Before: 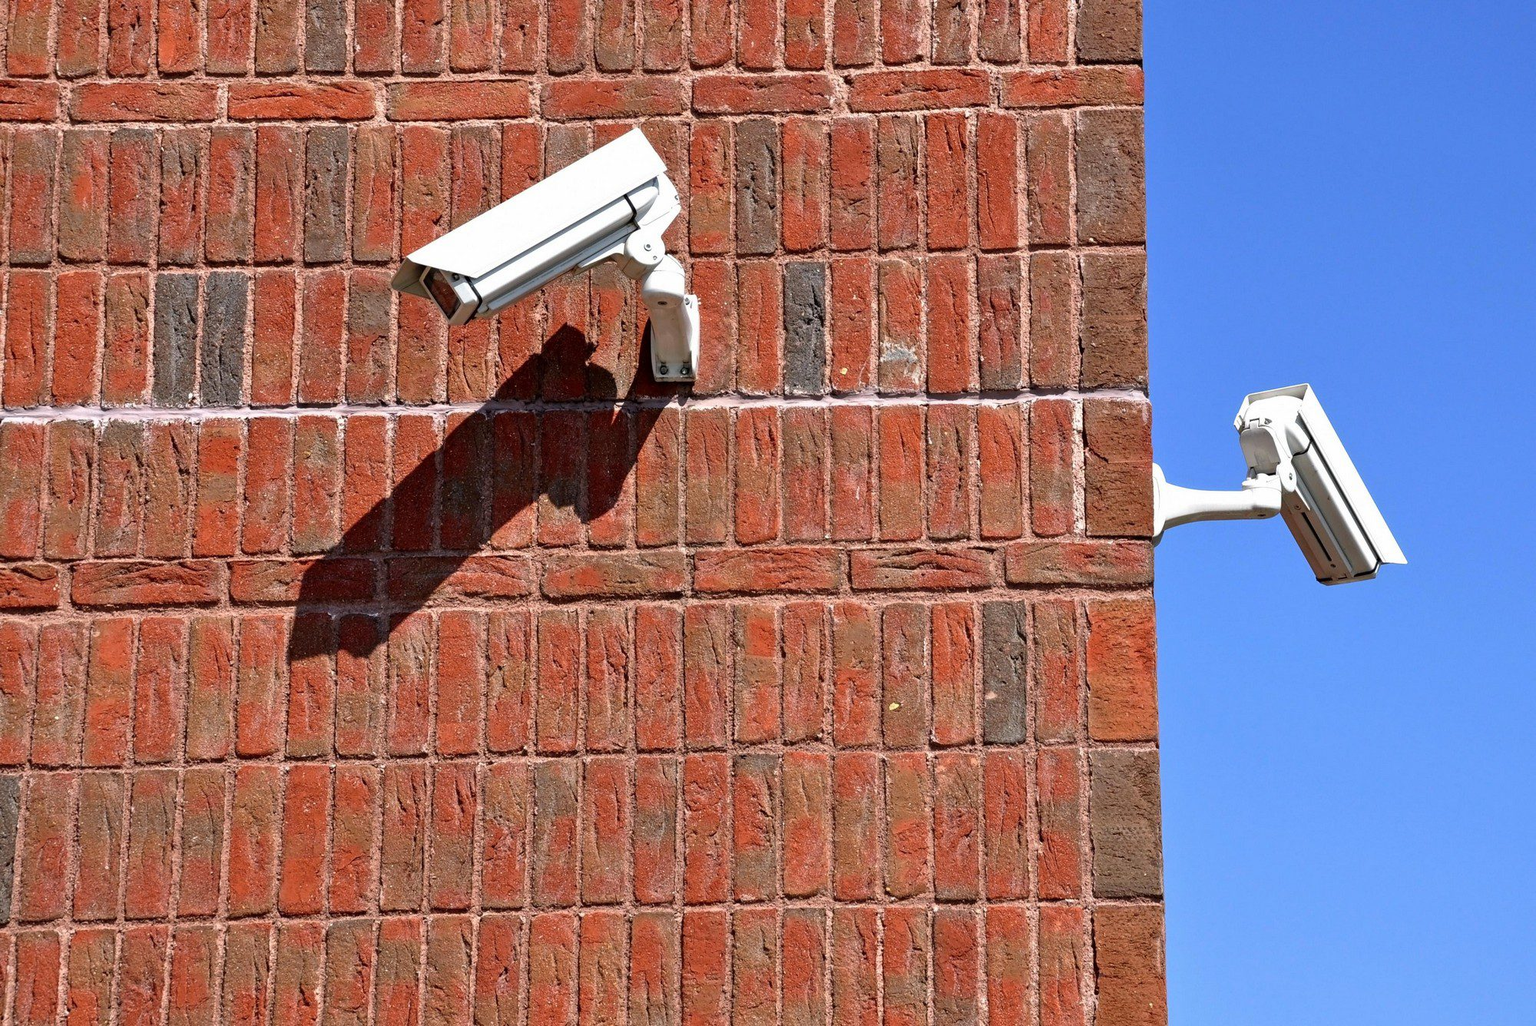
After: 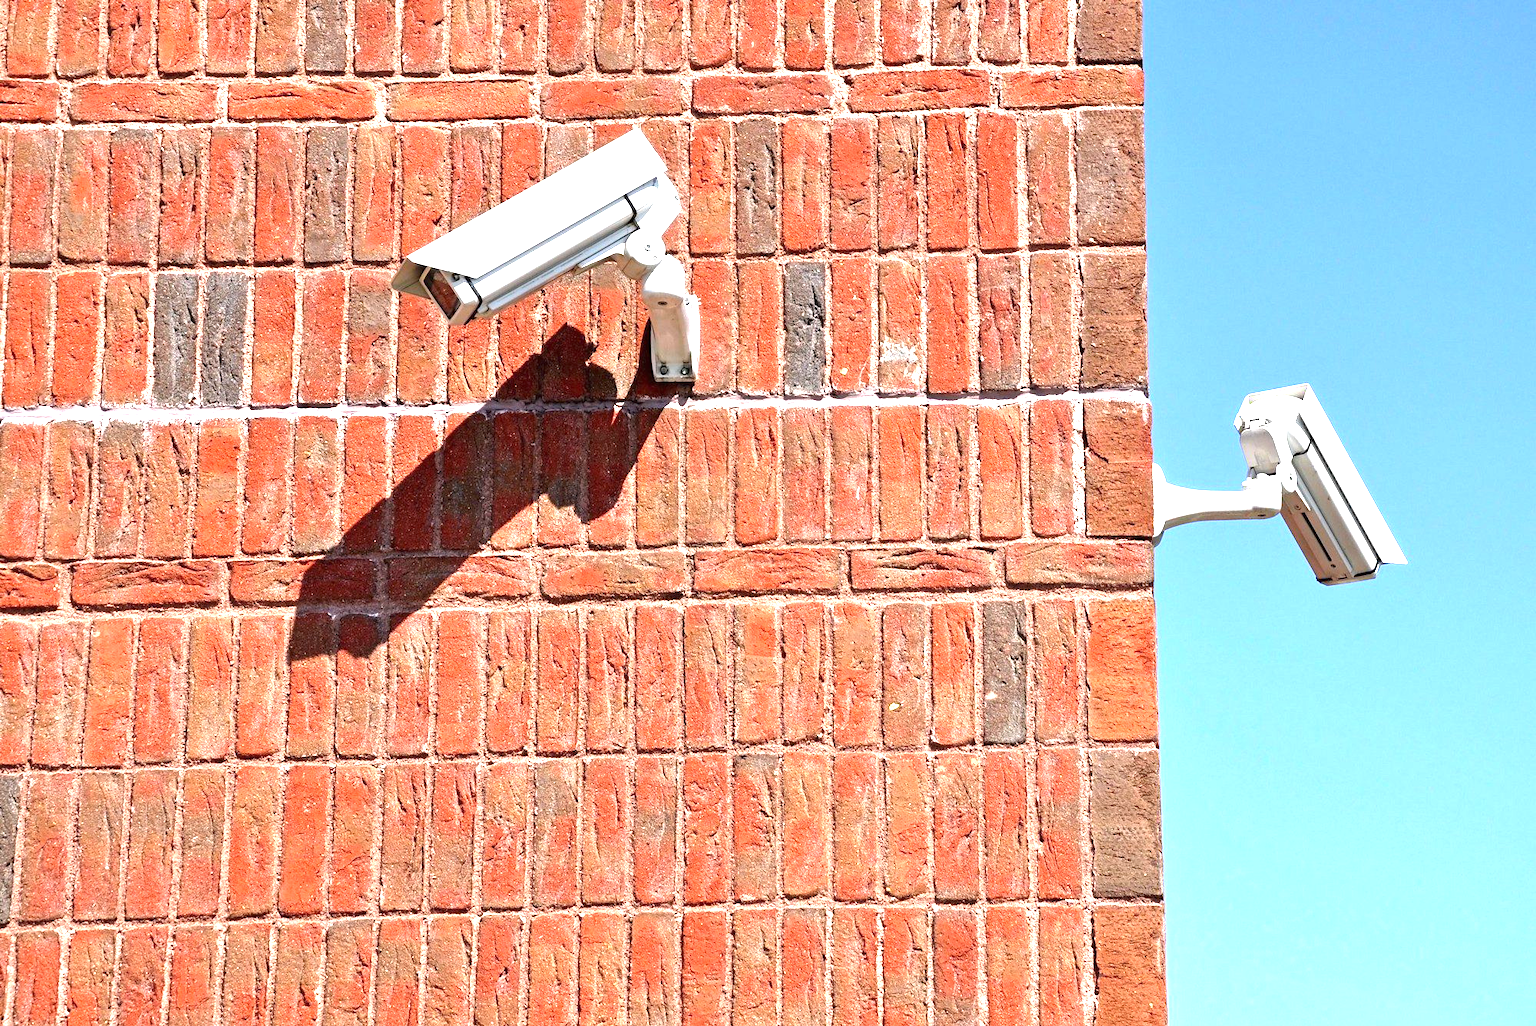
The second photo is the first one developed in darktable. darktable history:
white balance: emerald 1
exposure: black level correction 0, exposure 1.45 EV, compensate exposure bias true, compensate highlight preservation false
